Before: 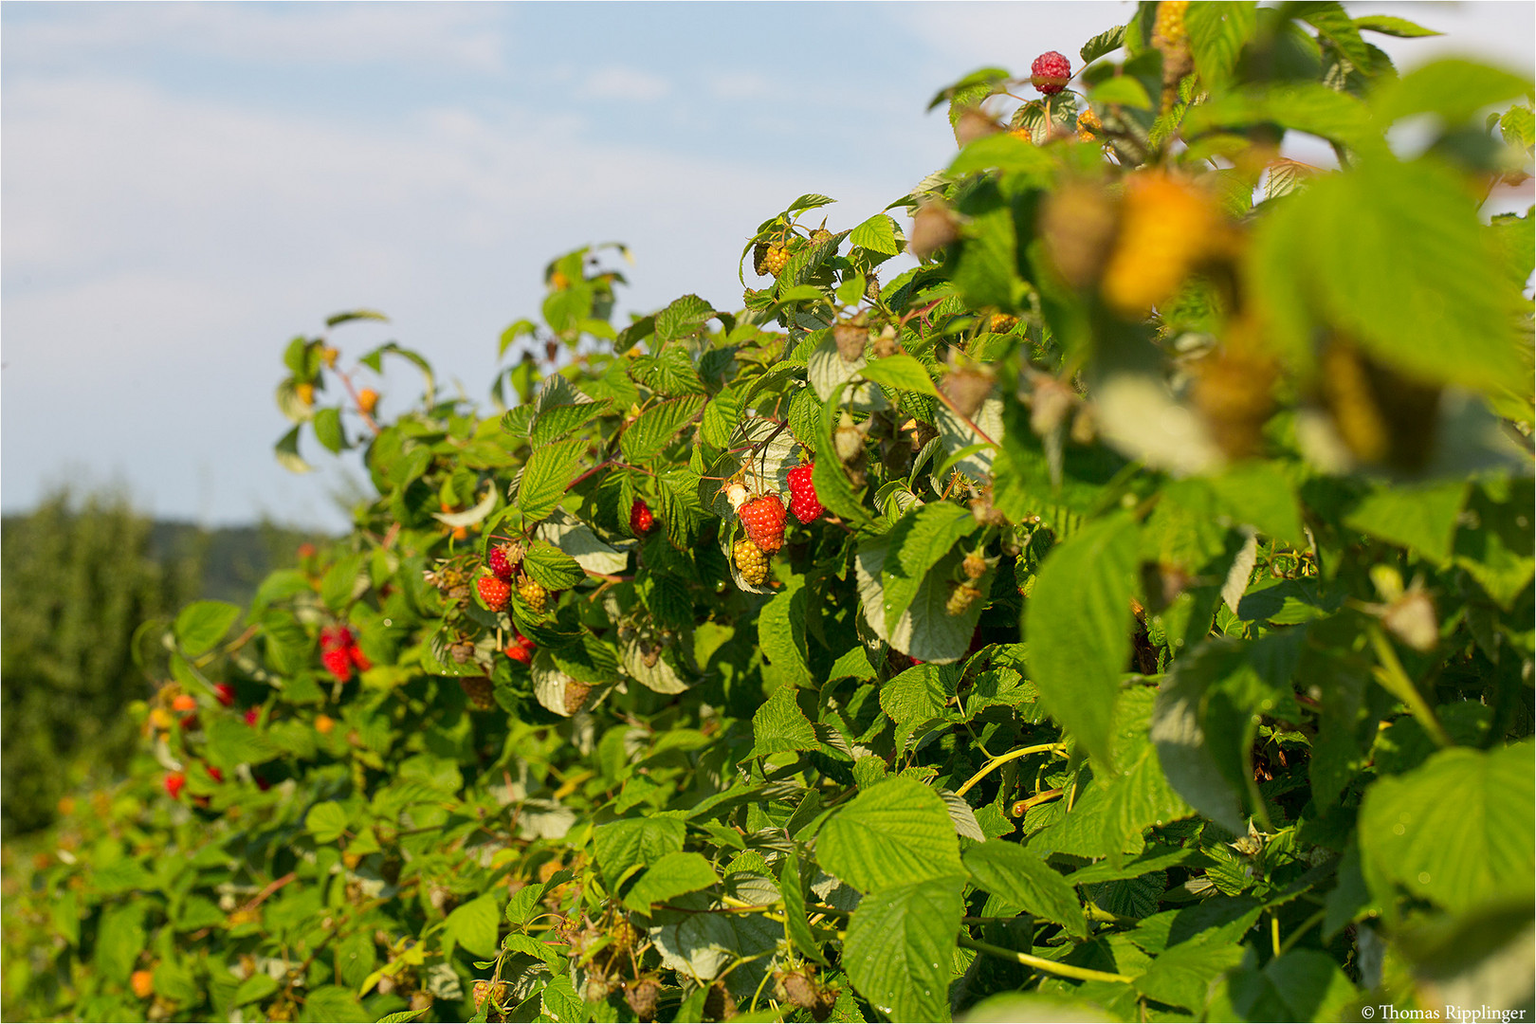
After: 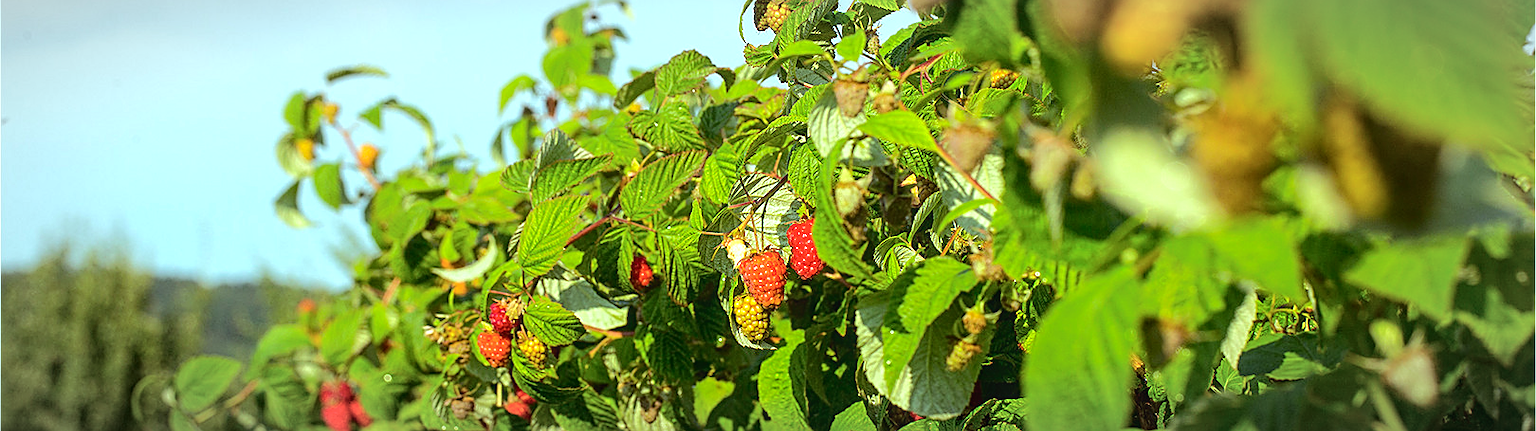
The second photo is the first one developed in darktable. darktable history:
color correction: highlights a* 0.023, highlights b* -0.888
crop and rotate: top 23.891%, bottom 33.941%
sharpen: on, module defaults
tone curve: curves: ch0 [(0, 0) (0.003, 0.009) (0.011, 0.013) (0.025, 0.022) (0.044, 0.039) (0.069, 0.055) (0.1, 0.077) (0.136, 0.113) (0.177, 0.158) (0.224, 0.213) (0.277, 0.289) (0.335, 0.367) (0.399, 0.451) (0.468, 0.532) (0.543, 0.615) (0.623, 0.696) (0.709, 0.755) (0.801, 0.818) (0.898, 0.893) (1, 1)], color space Lab, independent channels, preserve colors none
local contrast: detail 110%
vignetting: fall-off radius 70.3%, automatic ratio true
color balance rgb: highlights gain › chroma 4.024%, highlights gain › hue 200.89°, perceptual saturation grading › global saturation 0.379%, perceptual brilliance grading › global brilliance 17.679%
